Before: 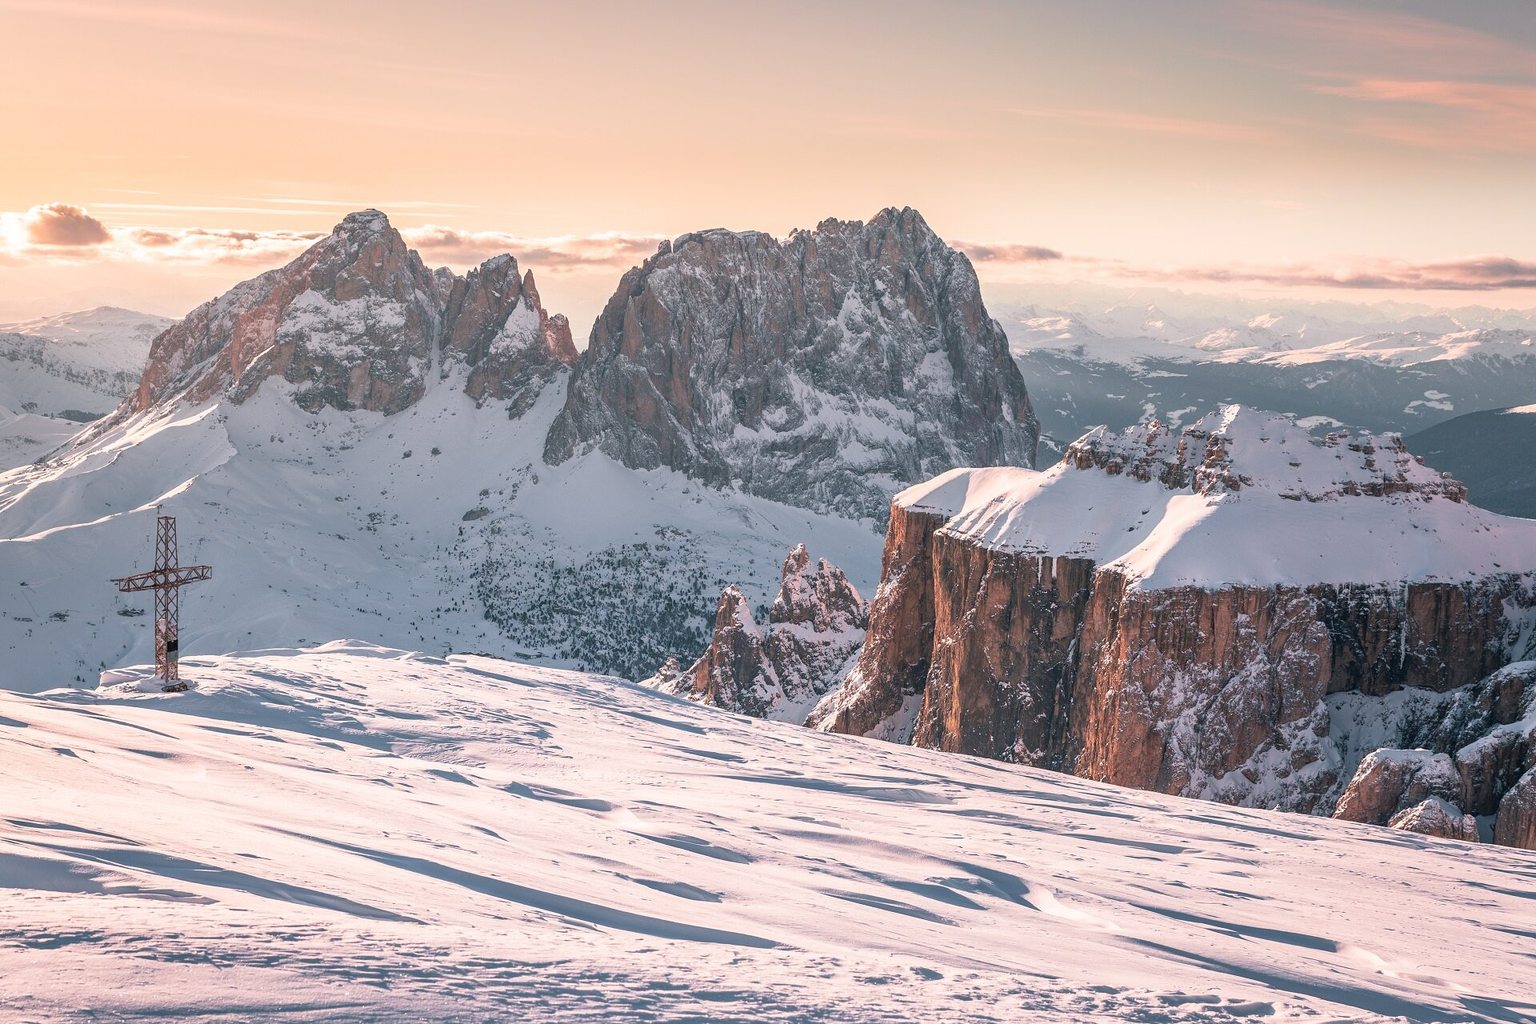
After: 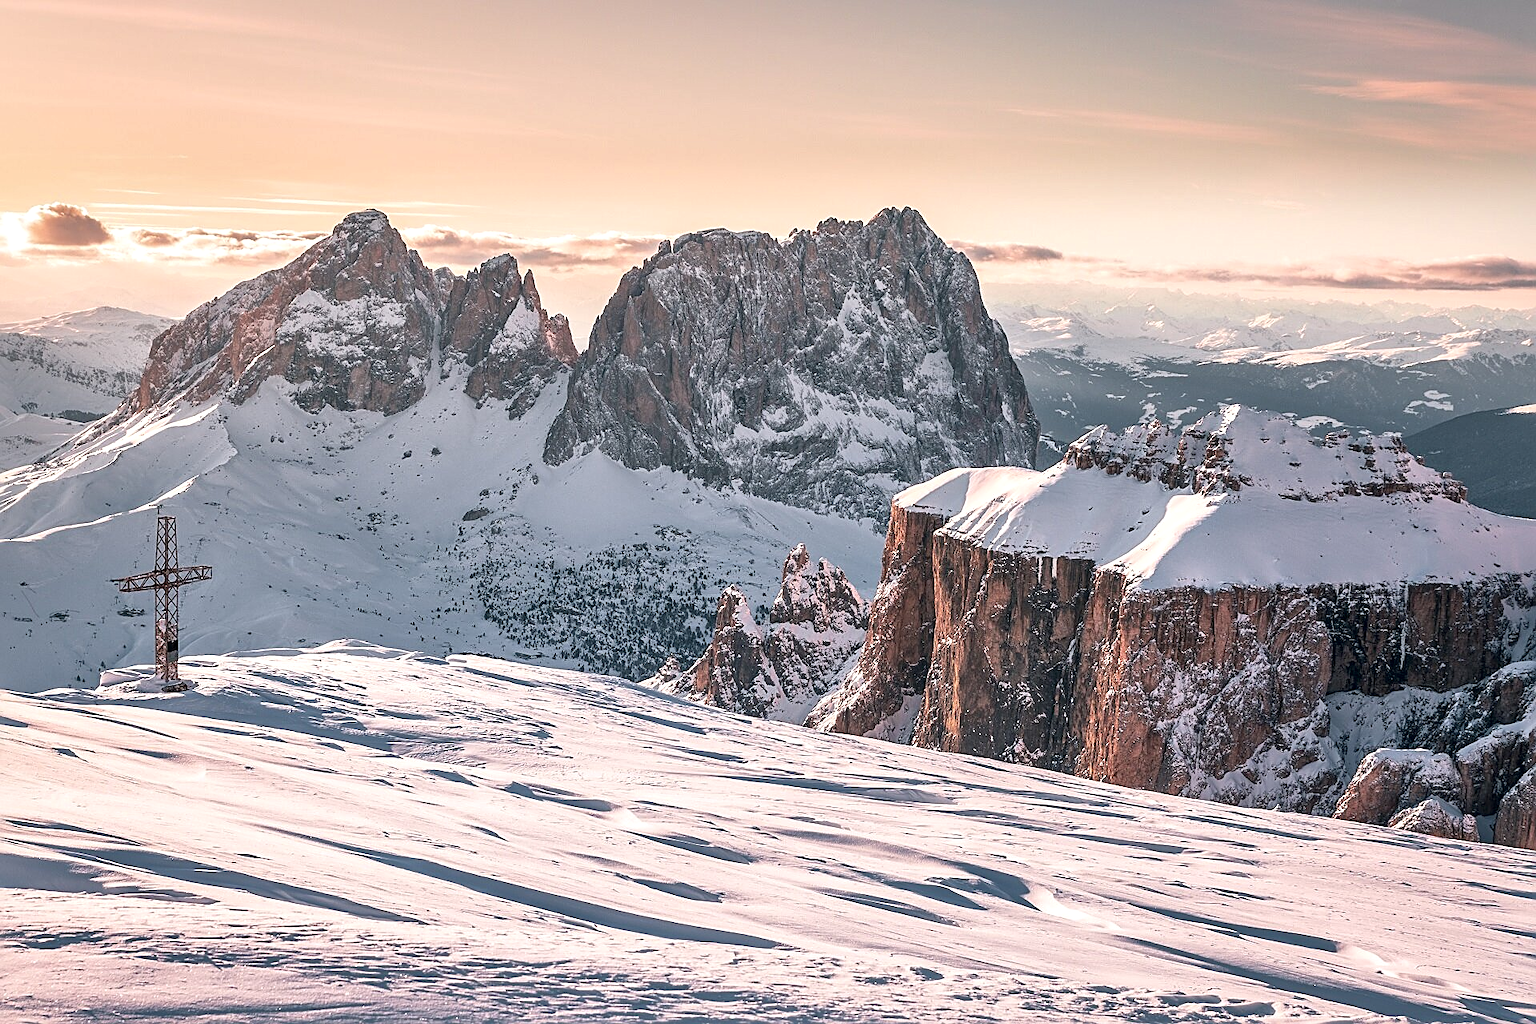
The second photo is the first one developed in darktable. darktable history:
local contrast: mode bilateral grid, contrast 25, coarseness 60, detail 152%, midtone range 0.2
sharpen: amount 0.598
